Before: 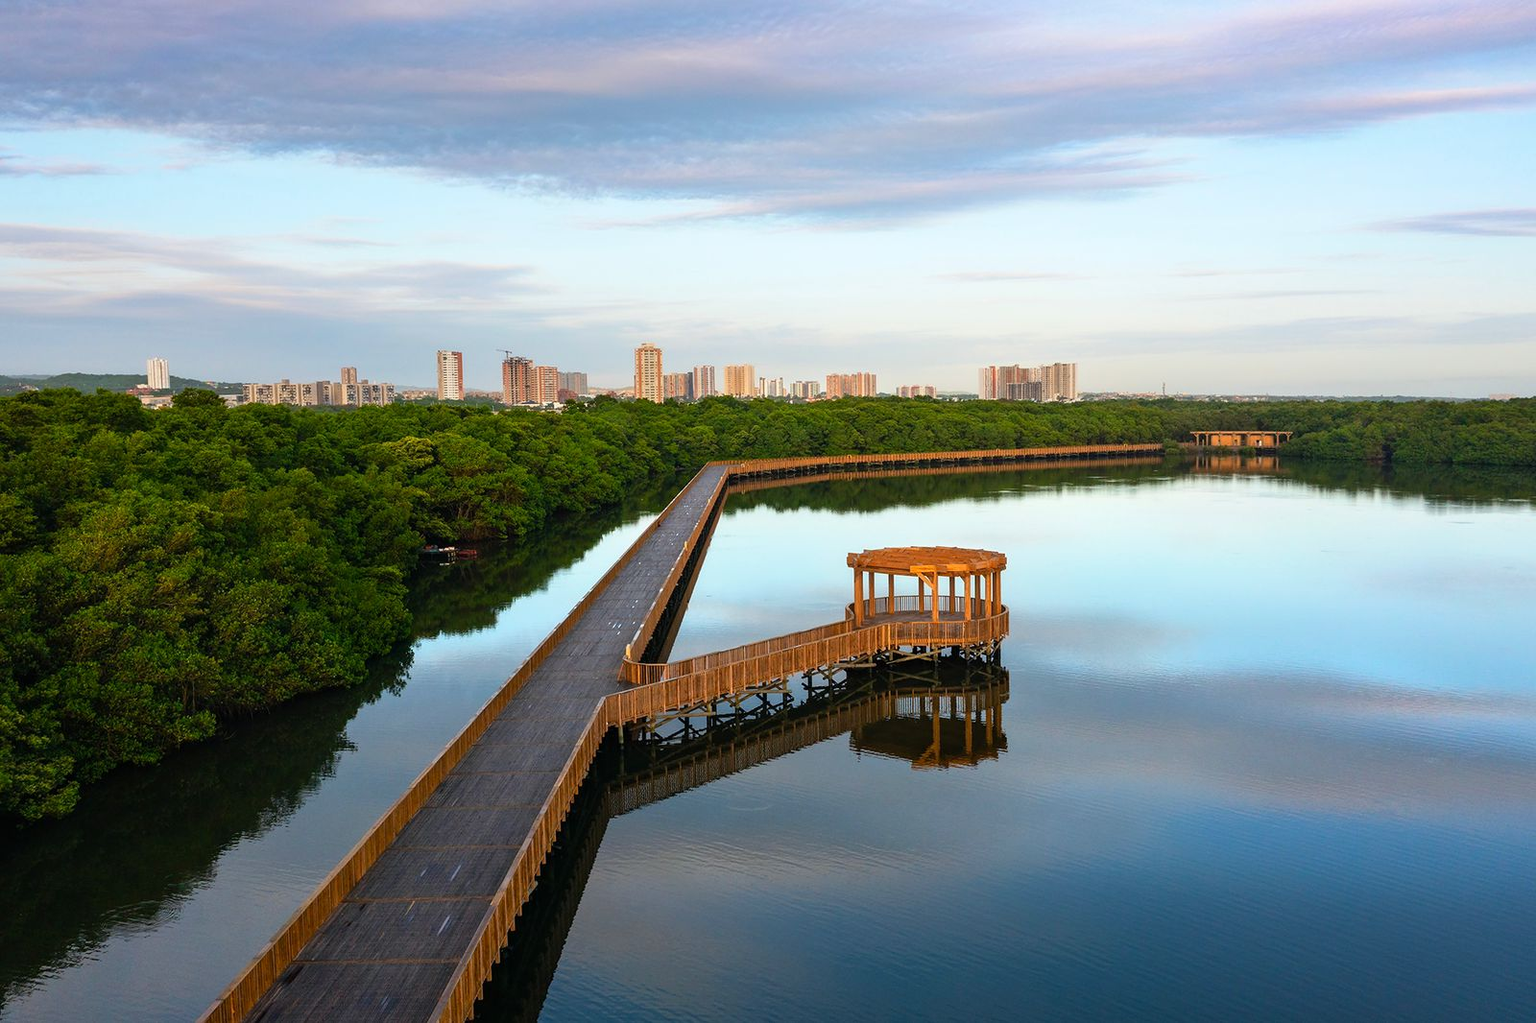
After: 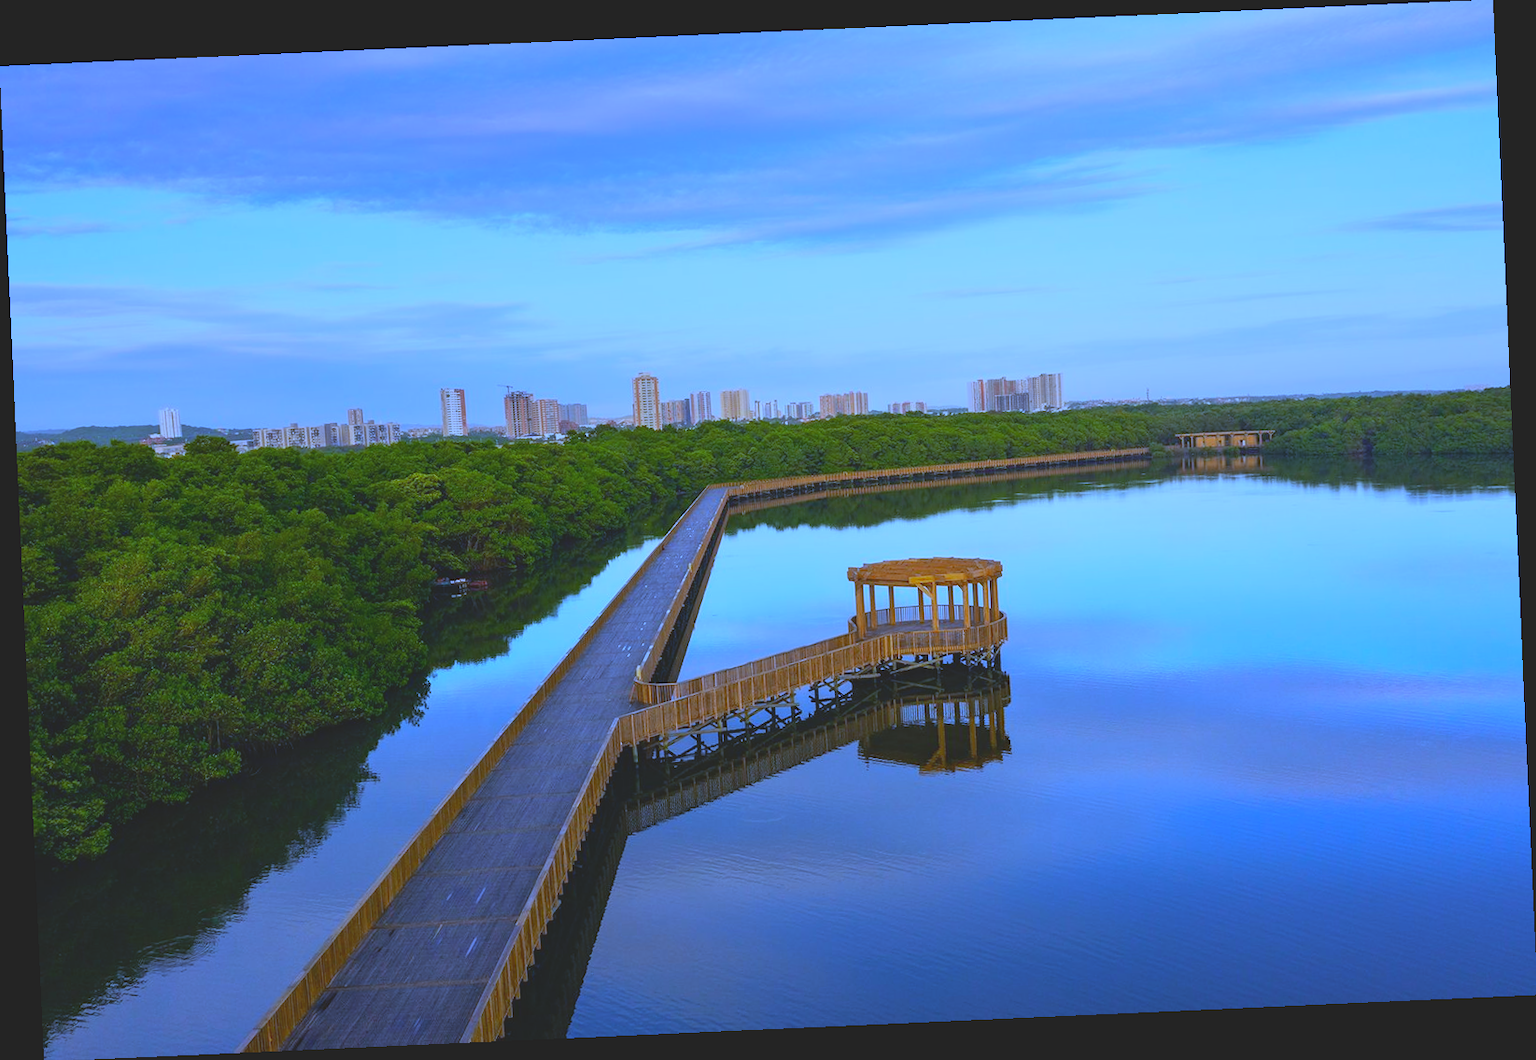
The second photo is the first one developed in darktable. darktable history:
contrast brightness saturation: contrast -0.28
white balance: red 0.766, blue 1.537
rotate and perspective: rotation -2.56°, automatic cropping off
